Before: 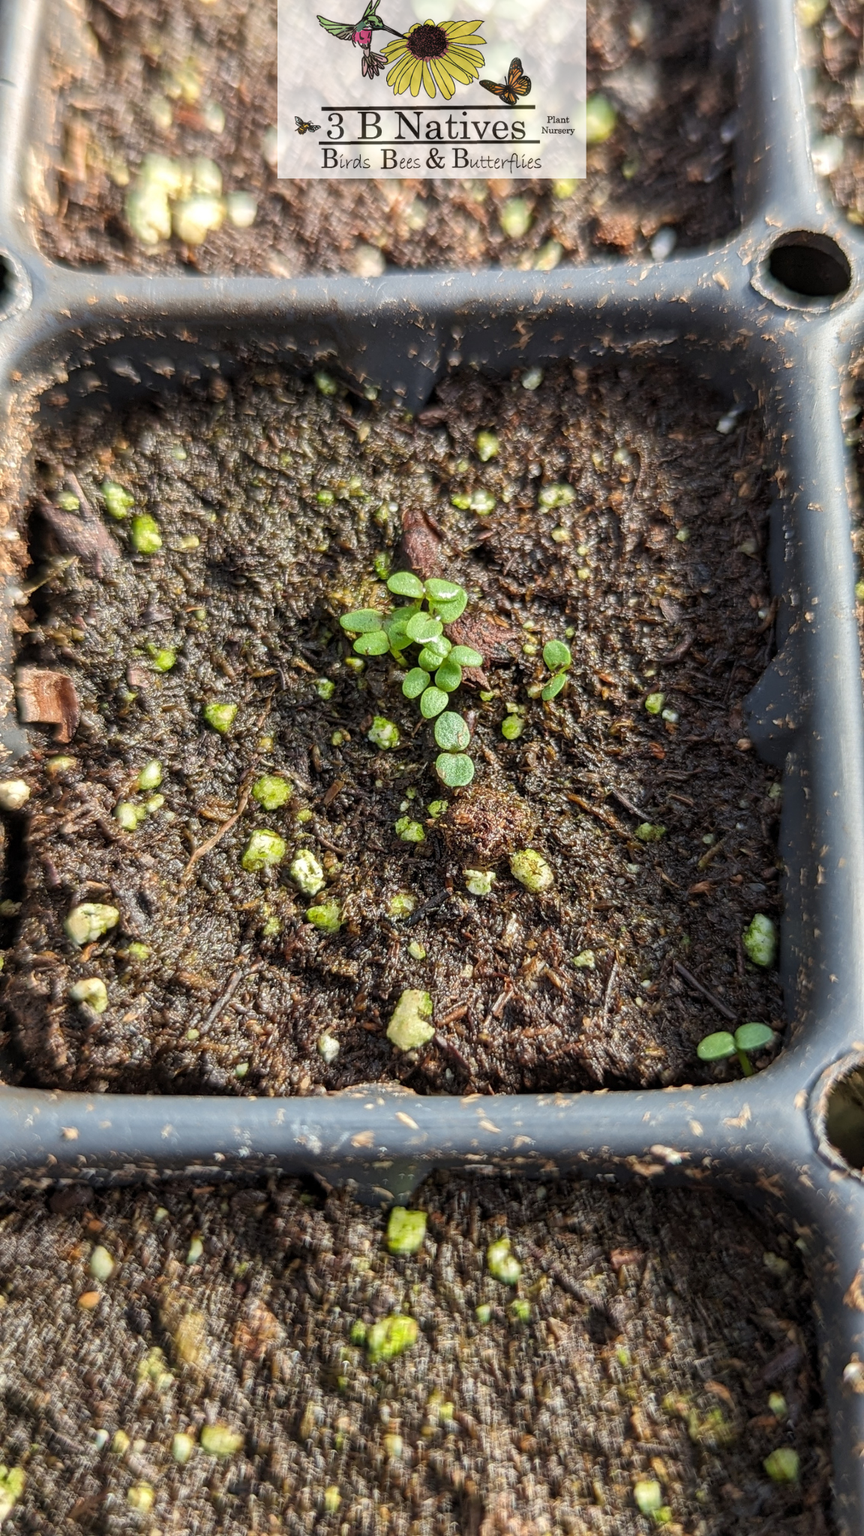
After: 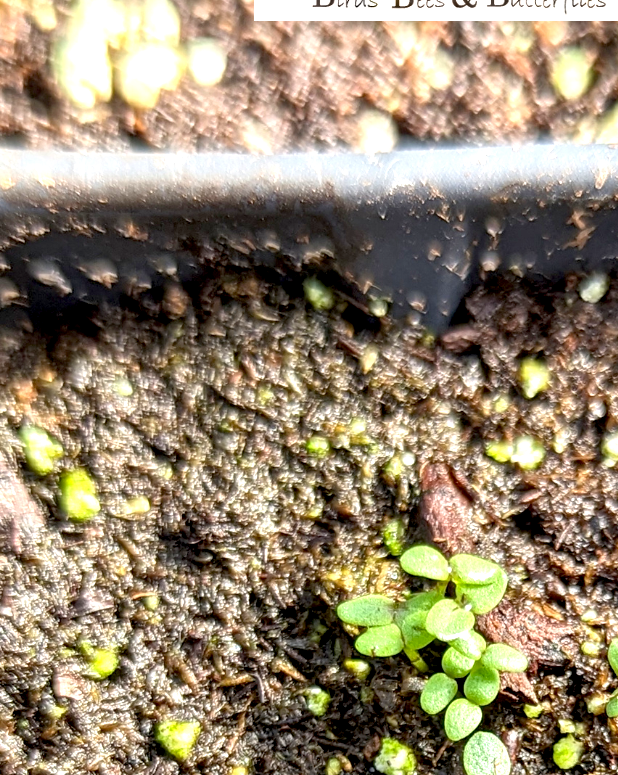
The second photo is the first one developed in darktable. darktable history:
crop: left 10.121%, top 10.631%, right 36.218%, bottom 51.526%
exposure: black level correction 0.008, exposure 0.979 EV, compensate highlight preservation false
